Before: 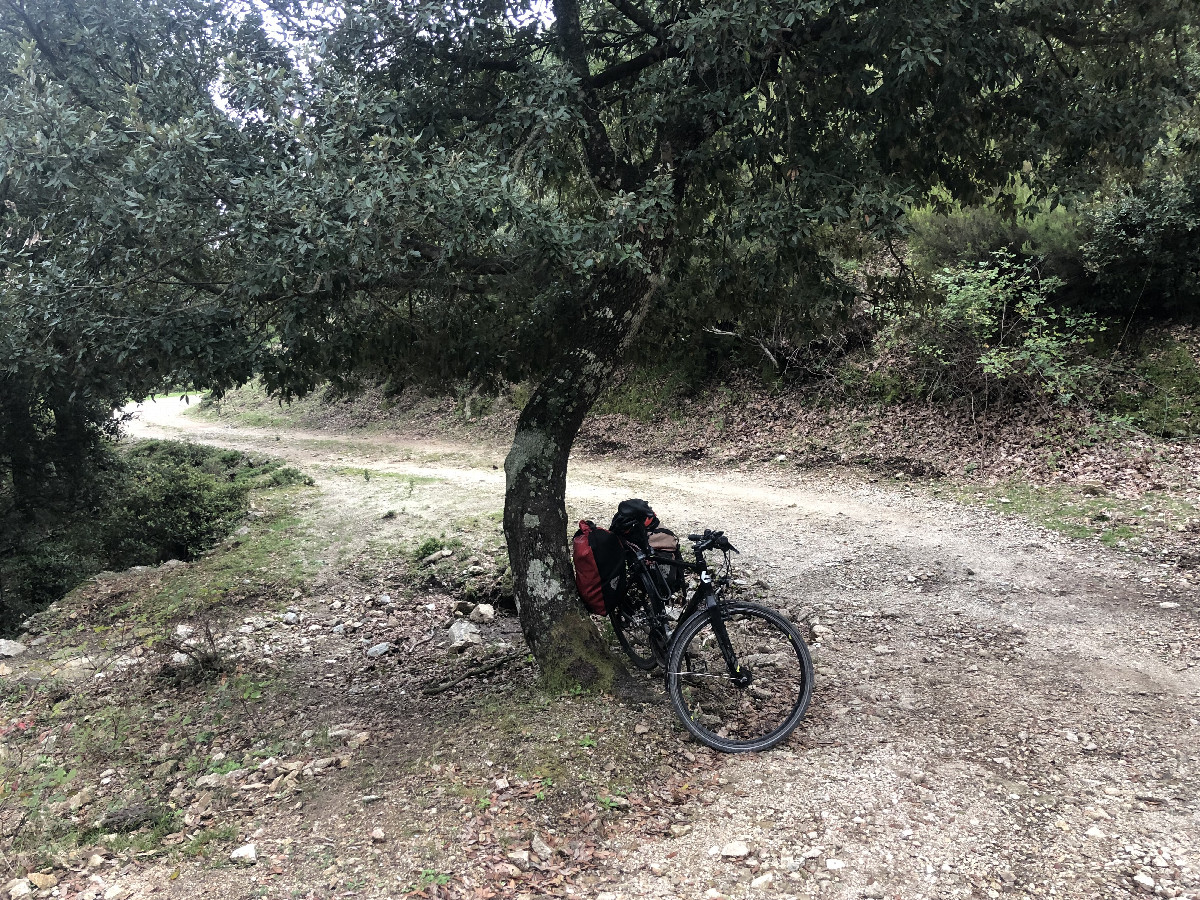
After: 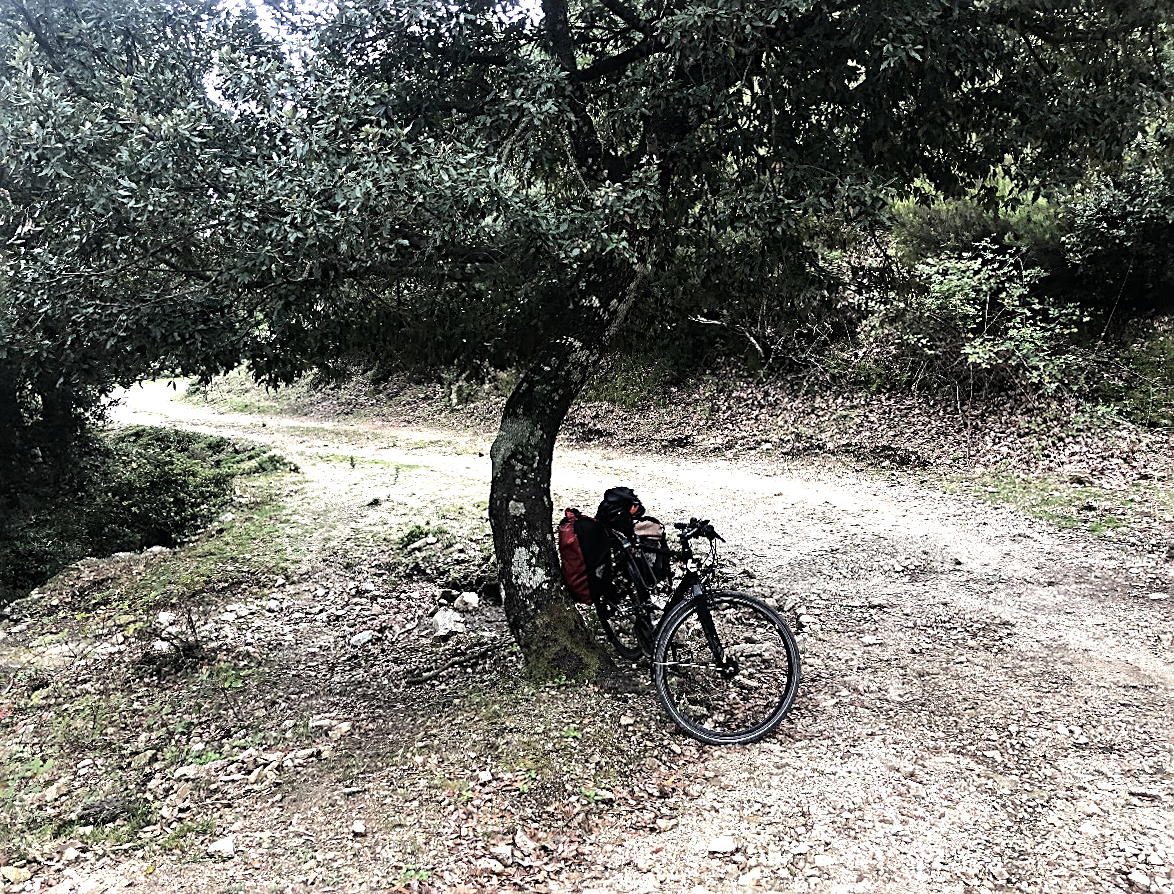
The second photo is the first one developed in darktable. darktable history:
tone equalizer: -8 EV -0.75 EV, -7 EV -0.7 EV, -6 EV -0.6 EV, -5 EV -0.4 EV, -3 EV 0.4 EV, -2 EV 0.6 EV, -1 EV 0.7 EV, +0 EV 0.75 EV, edges refinement/feathering 500, mask exposure compensation -1.57 EV, preserve details no
sharpen: radius 2.531, amount 0.628
rotate and perspective: rotation 0.226°, lens shift (vertical) -0.042, crop left 0.023, crop right 0.982, crop top 0.006, crop bottom 0.994
